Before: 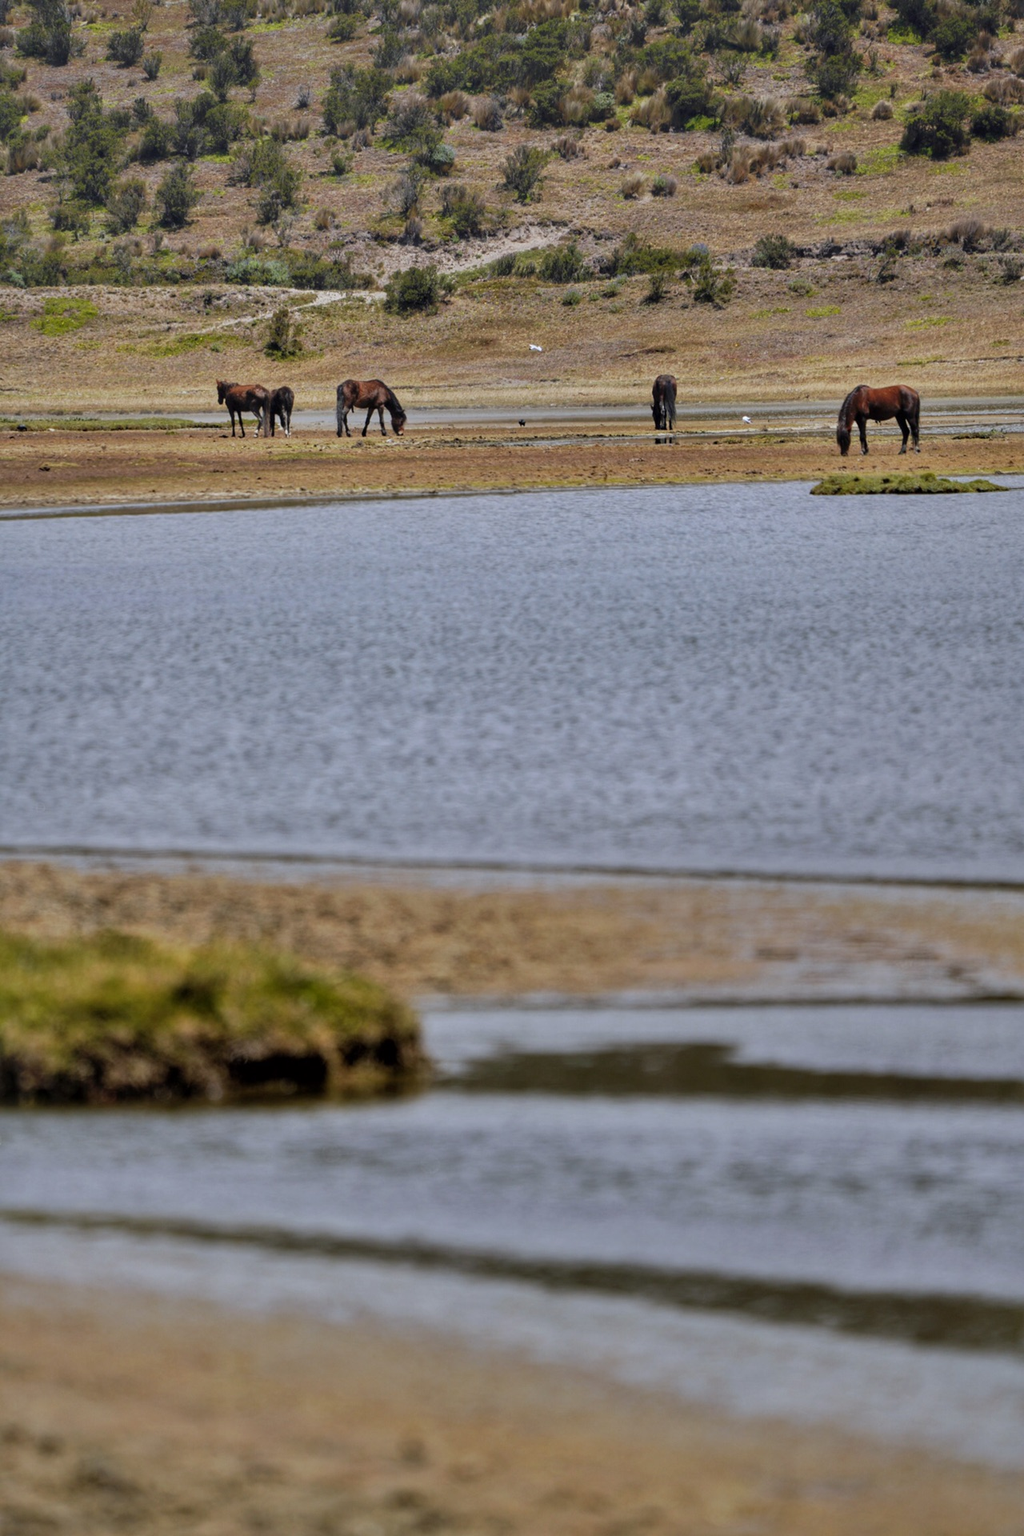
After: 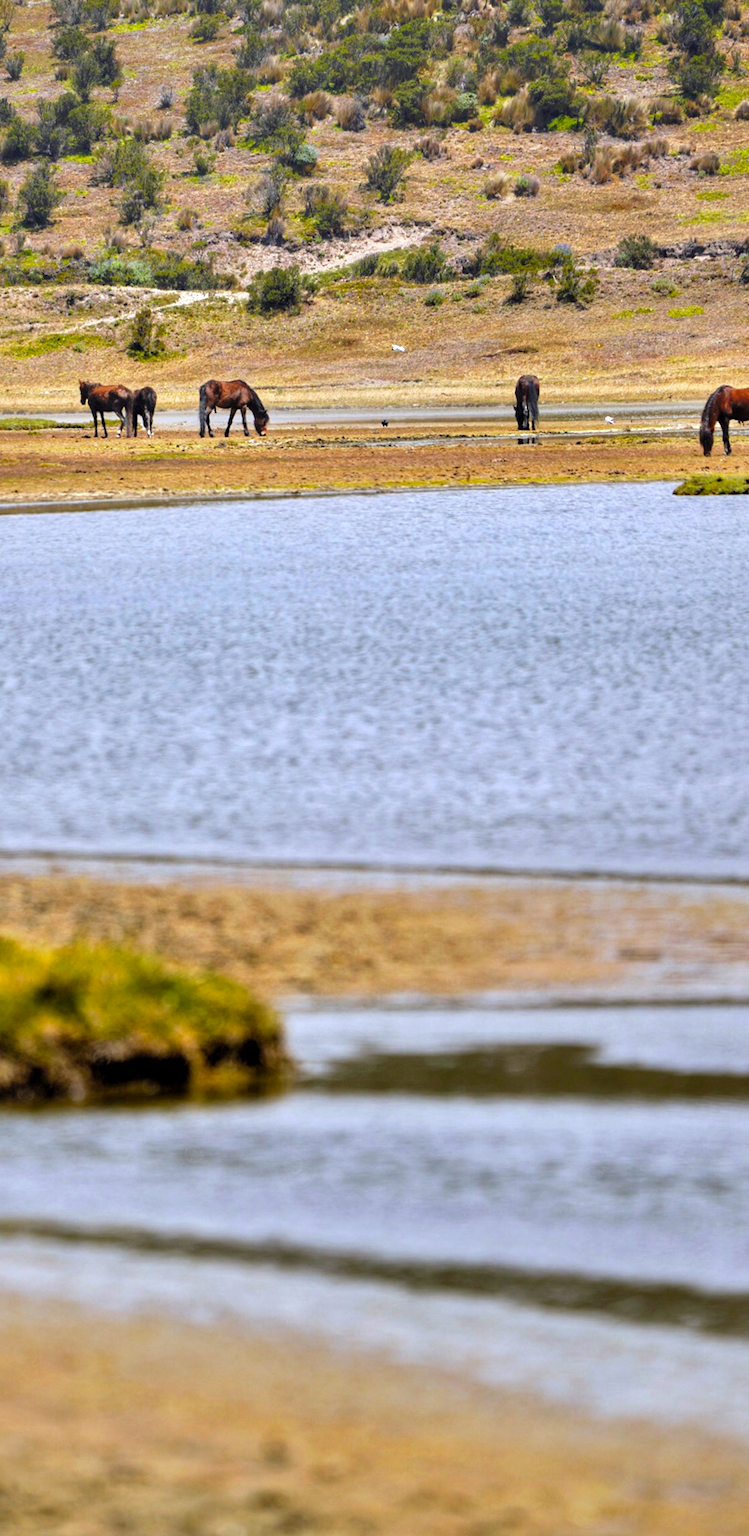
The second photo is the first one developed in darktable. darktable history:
exposure: exposure 0.2 EV, compensate highlight preservation false
crop: left 13.443%, right 13.31%
levels: mode automatic, black 0.023%, white 99.97%, levels [0.062, 0.494, 0.925]
color balance rgb: perceptual saturation grading › global saturation 25%, global vibrance 20%
